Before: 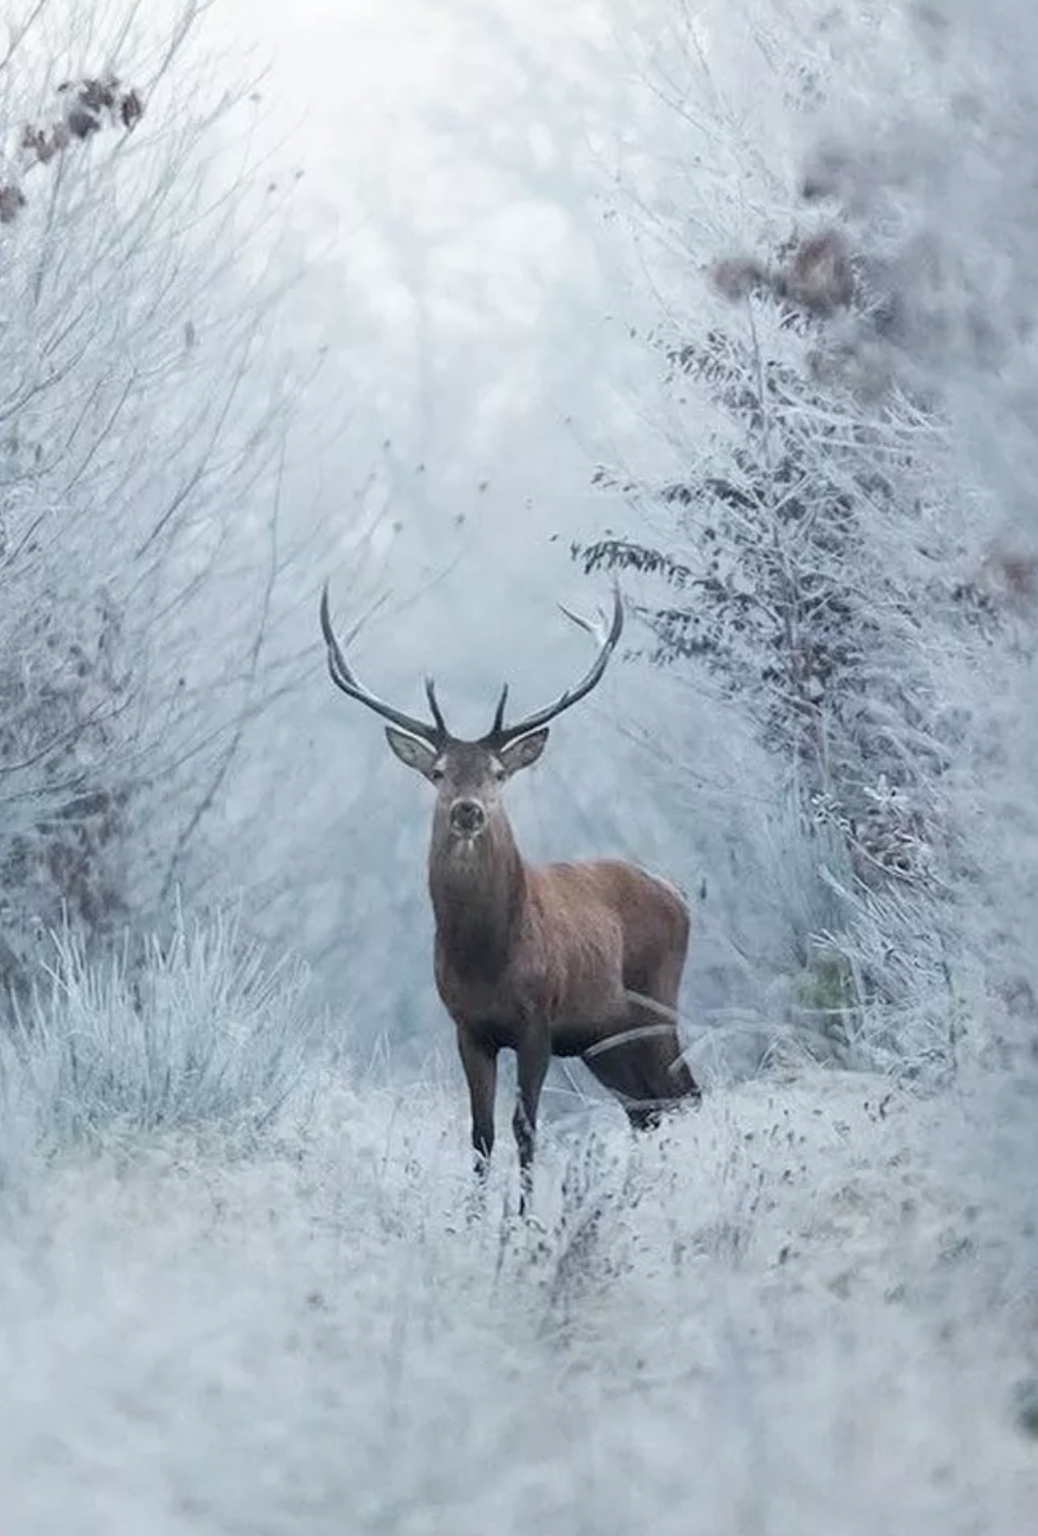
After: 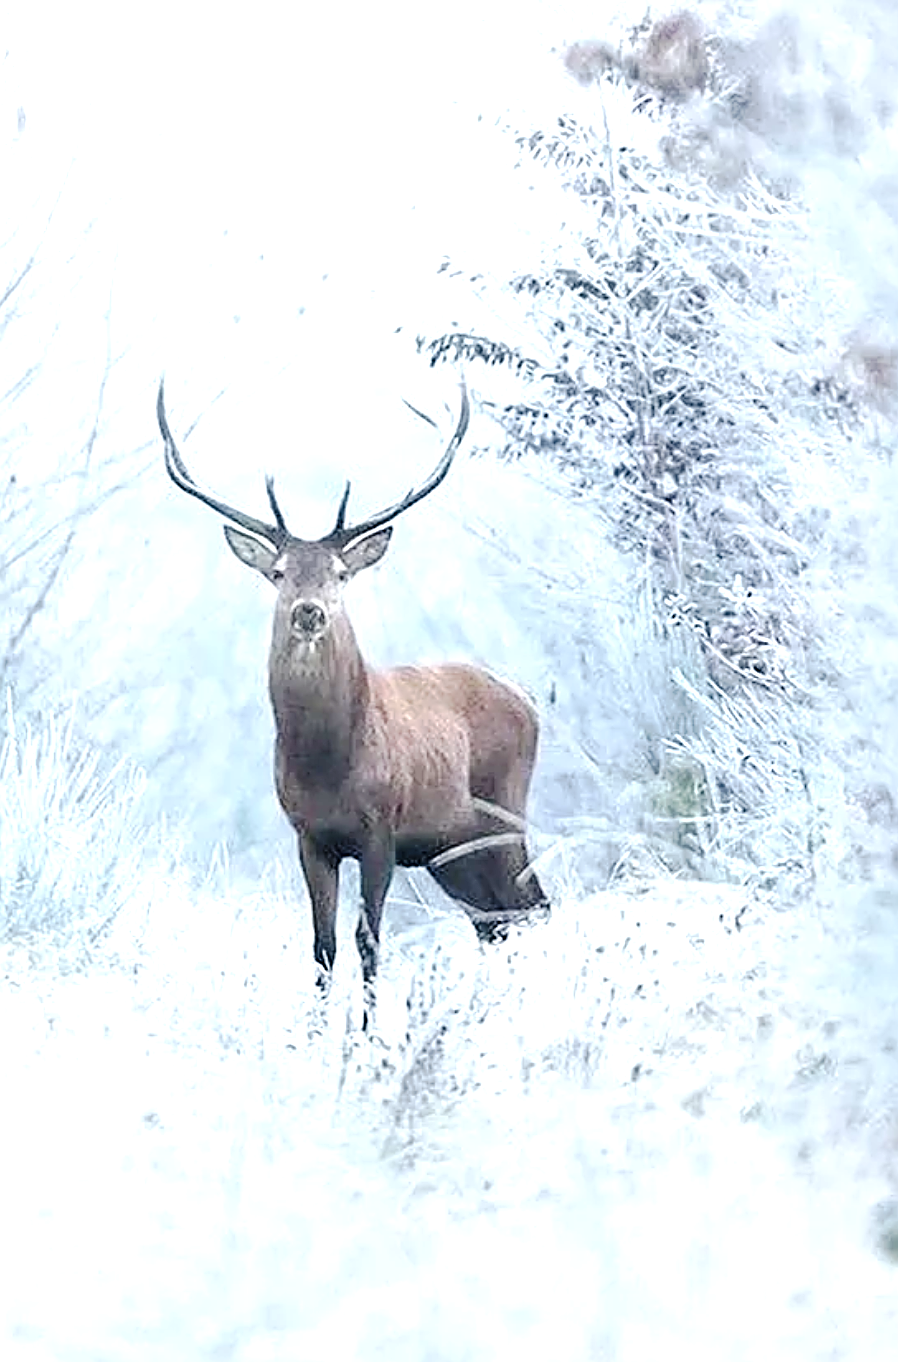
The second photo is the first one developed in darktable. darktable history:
tone curve: curves: ch0 [(0.003, 0) (0.066, 0.031) (0.163, 0.112) (0.264, 0.238) (0.395, 0.421) (0.517, 0.56) (0.684, 0.734) (0.791, 0.814) (1, 1)]; ch1 [(0, 0) (0.164, 0.115) (0.337, 0.332) (0.39, 0.398) (0.464, 0.461) (0.501, 0.5) (0.507, 0.5) (0.534, 0.532) (0.577, 0.59) (0.652, 0.681) (0.733, 0.749) (0.811, 0.796) (1, 1)]; ch2 [(0, 0) (0.337, 0.382) (0.464, 0.476) (0.501, 0.502) (0.527, 0.54) (0.551, 0.565) (0.6, 0.59) (0.687, 0.675) (1, 1)], preserve colors none
tone equalizer: smoothing 1
sharpen: amount 0.907
crop: left 16.299%, top 14.308%
exposure: black level correction 0, exposure 1.2 EV, compensate highlight preservation false
